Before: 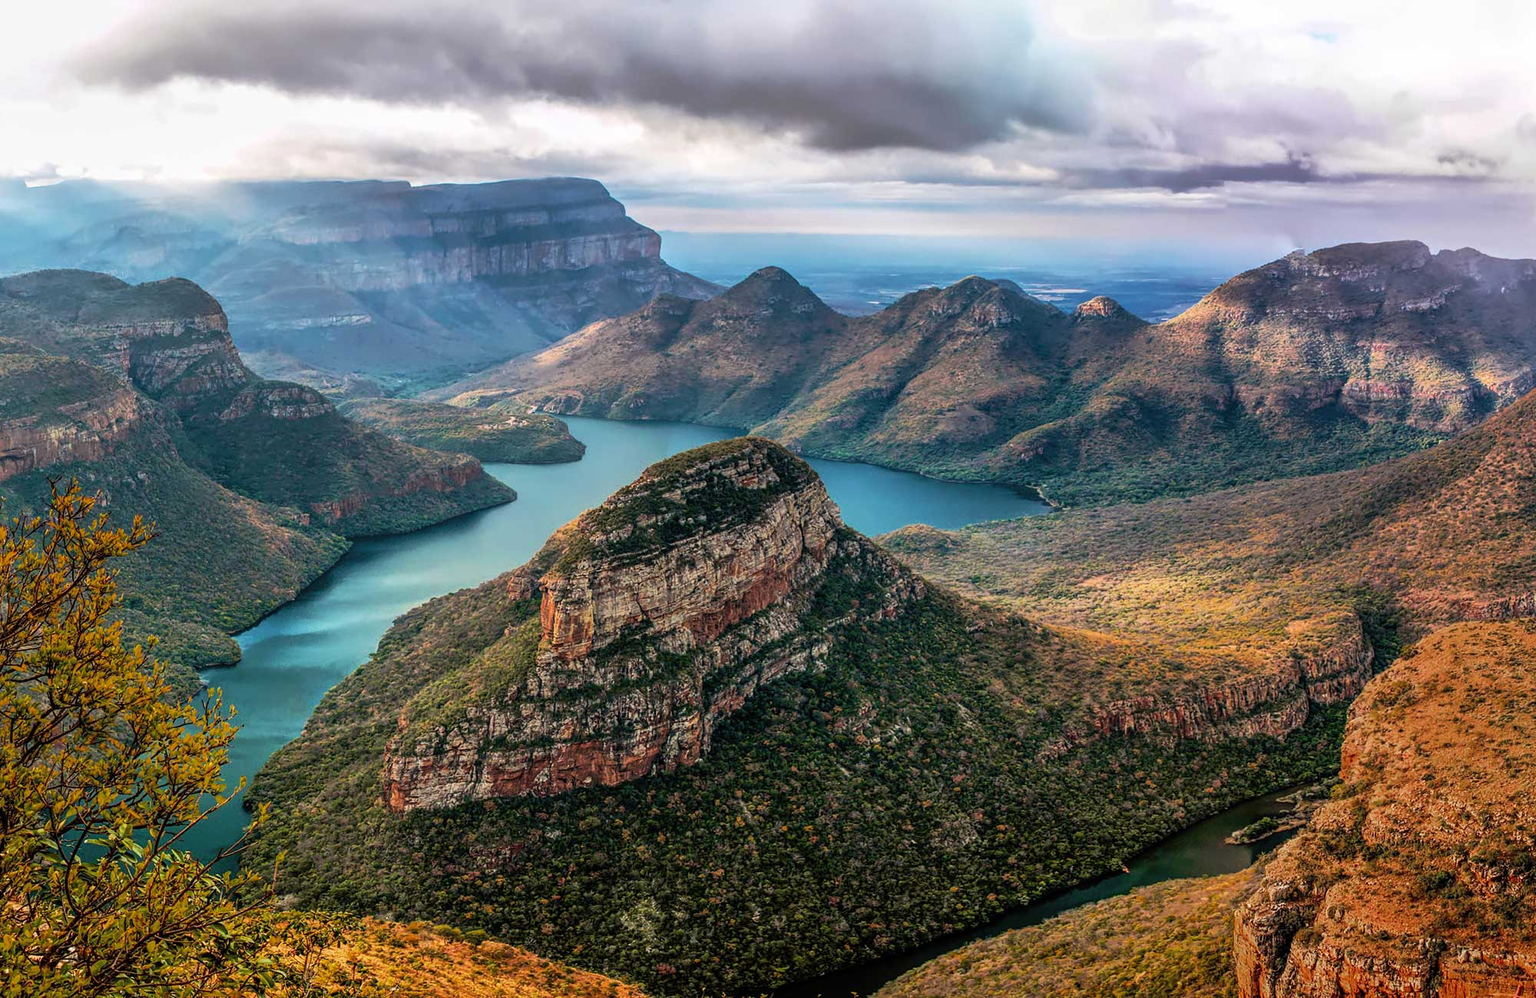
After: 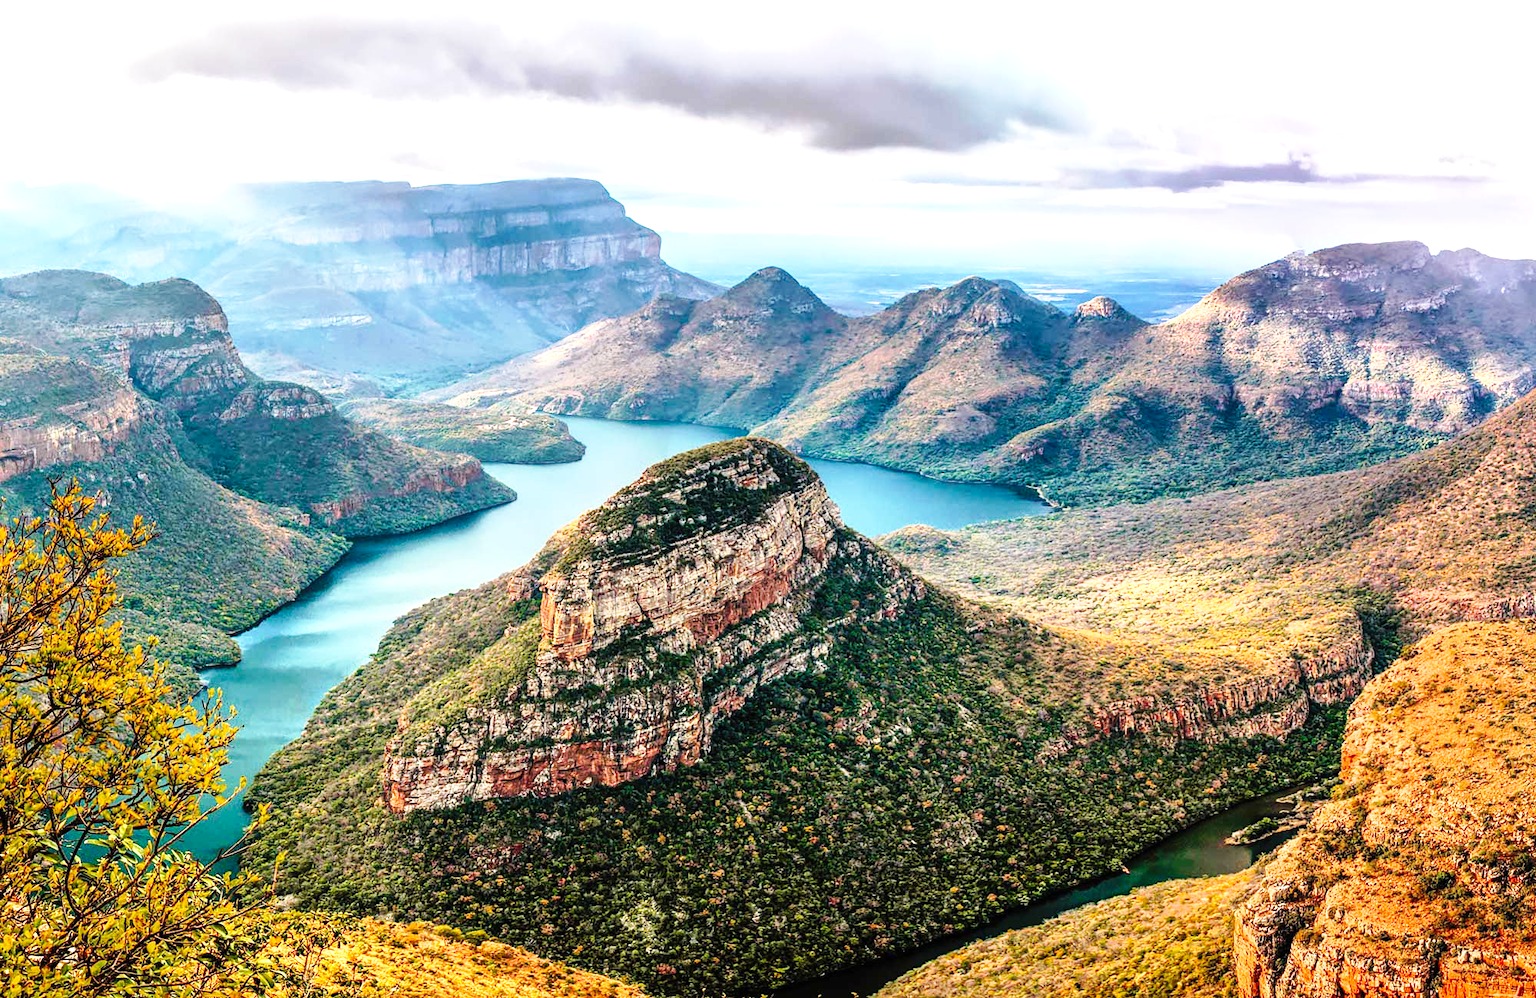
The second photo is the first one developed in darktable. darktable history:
base curve: curves: ch0 [(0, 0) (0.032, 0.025) (0.121, 0.166) (0.206, 0.329) (0.605, 0.79) (1, 1)], preserve colors none
exposure: black level correction 0, exposure 1 EV, compensate highlight preservation false
